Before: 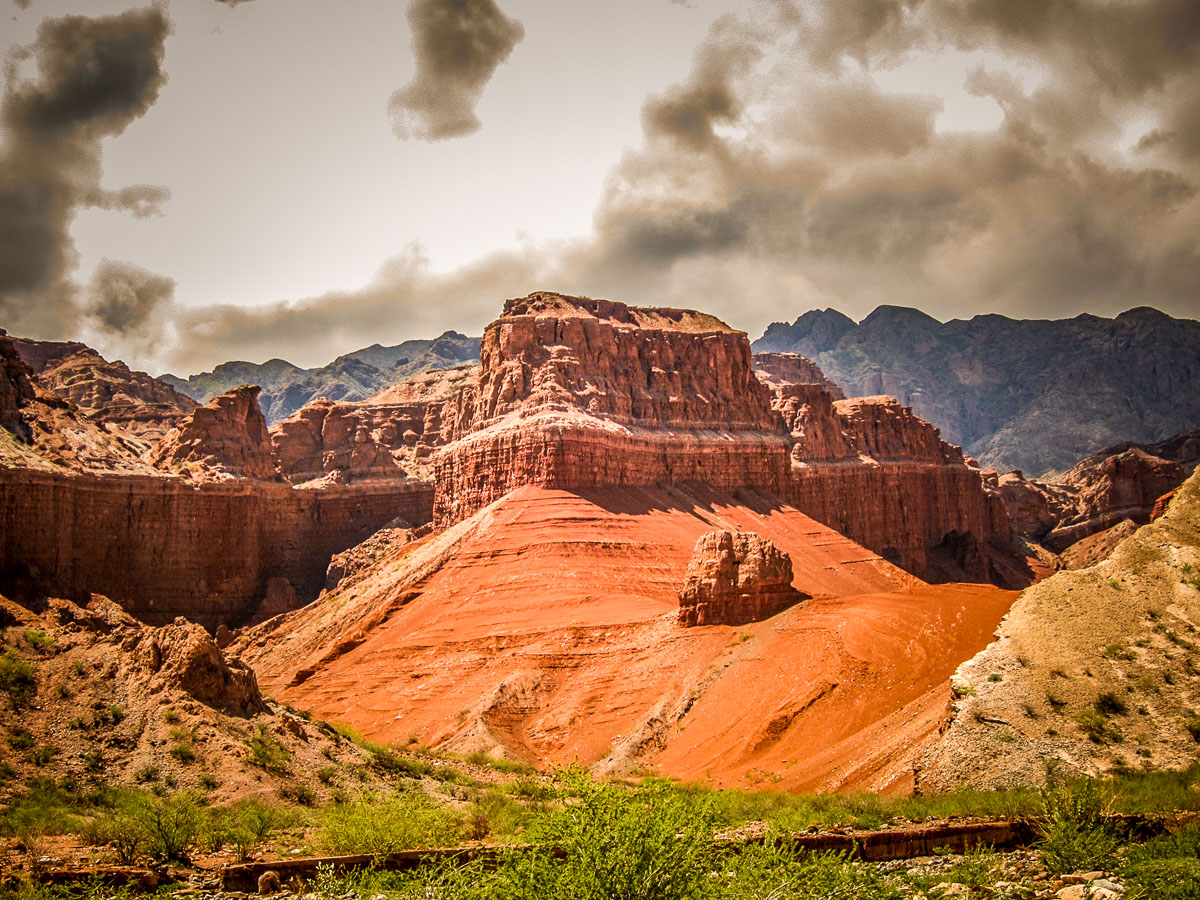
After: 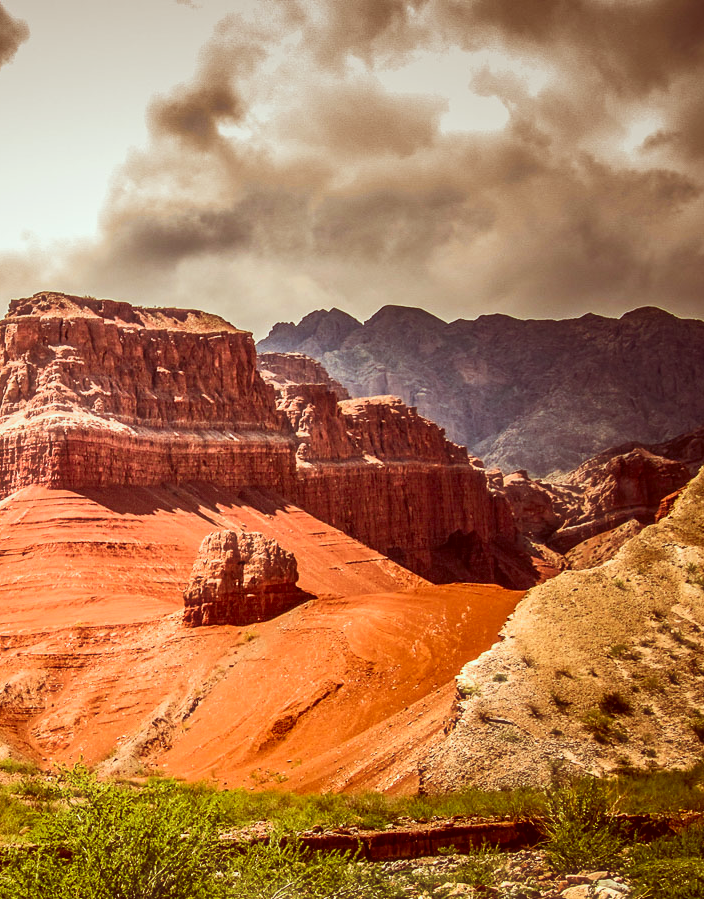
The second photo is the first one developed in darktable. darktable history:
crop: left 41.294%
color correction: highlights a* -7.11, highlights b* -0.216, shadows a* 20.86, shadows b* 12.46
haze removal: strength -0.101, compatibility mode true, adaptive false
tone curve: curves: ch0 [(0, 0) (0.339, 0.306) (0.687, 0.706) (1, 1)]
